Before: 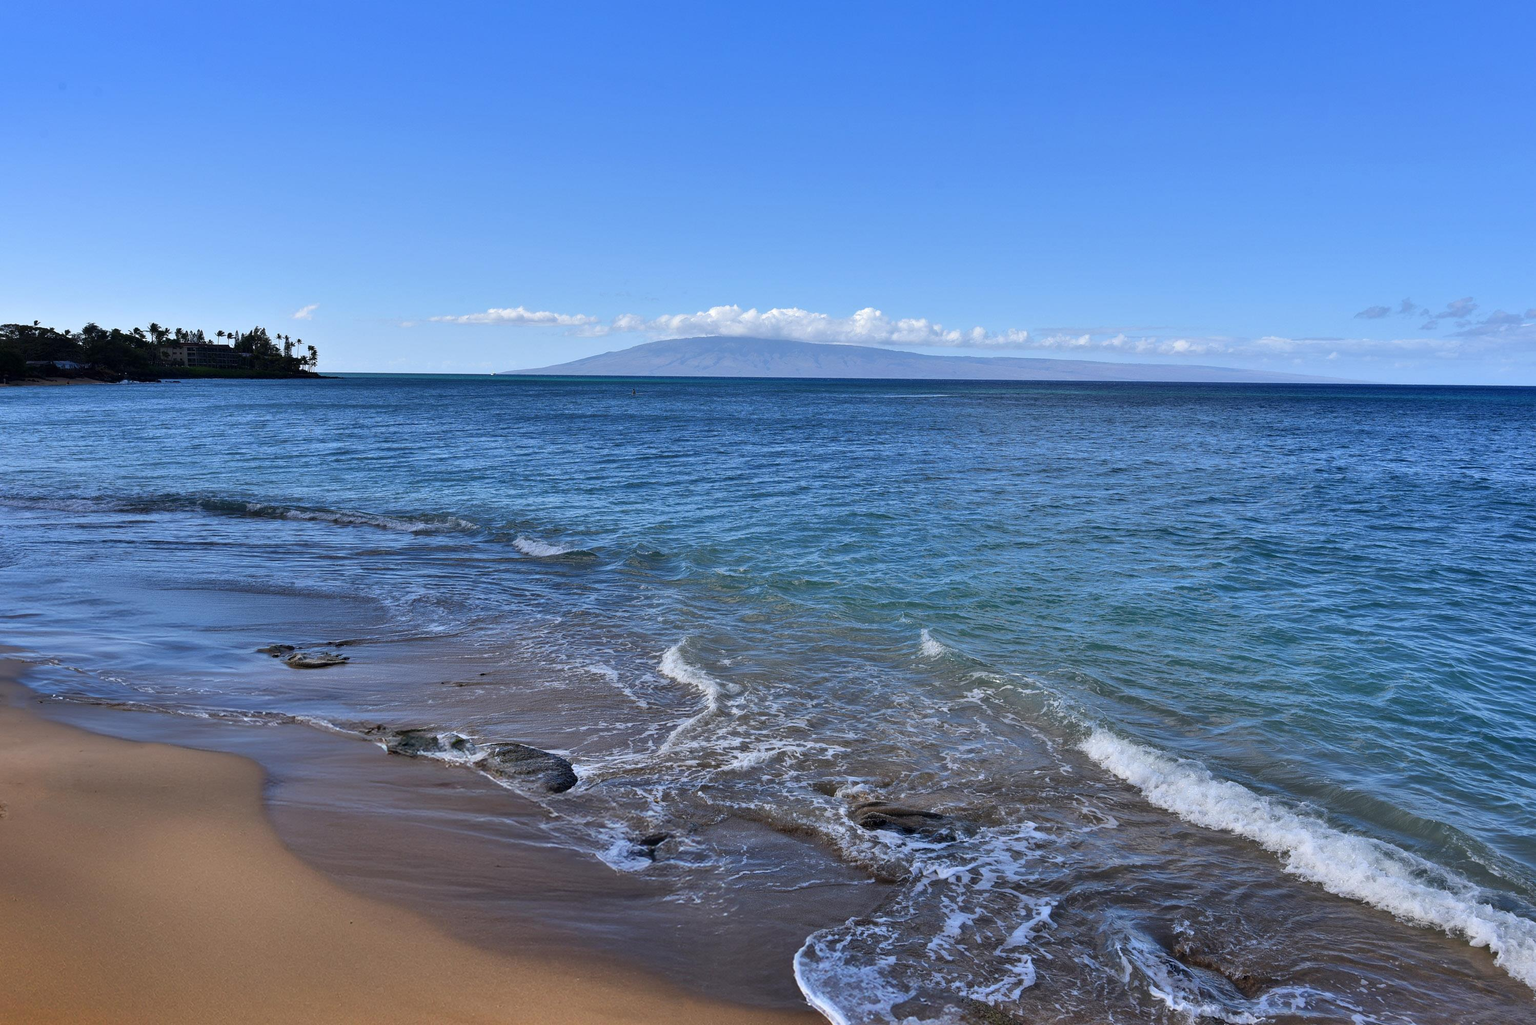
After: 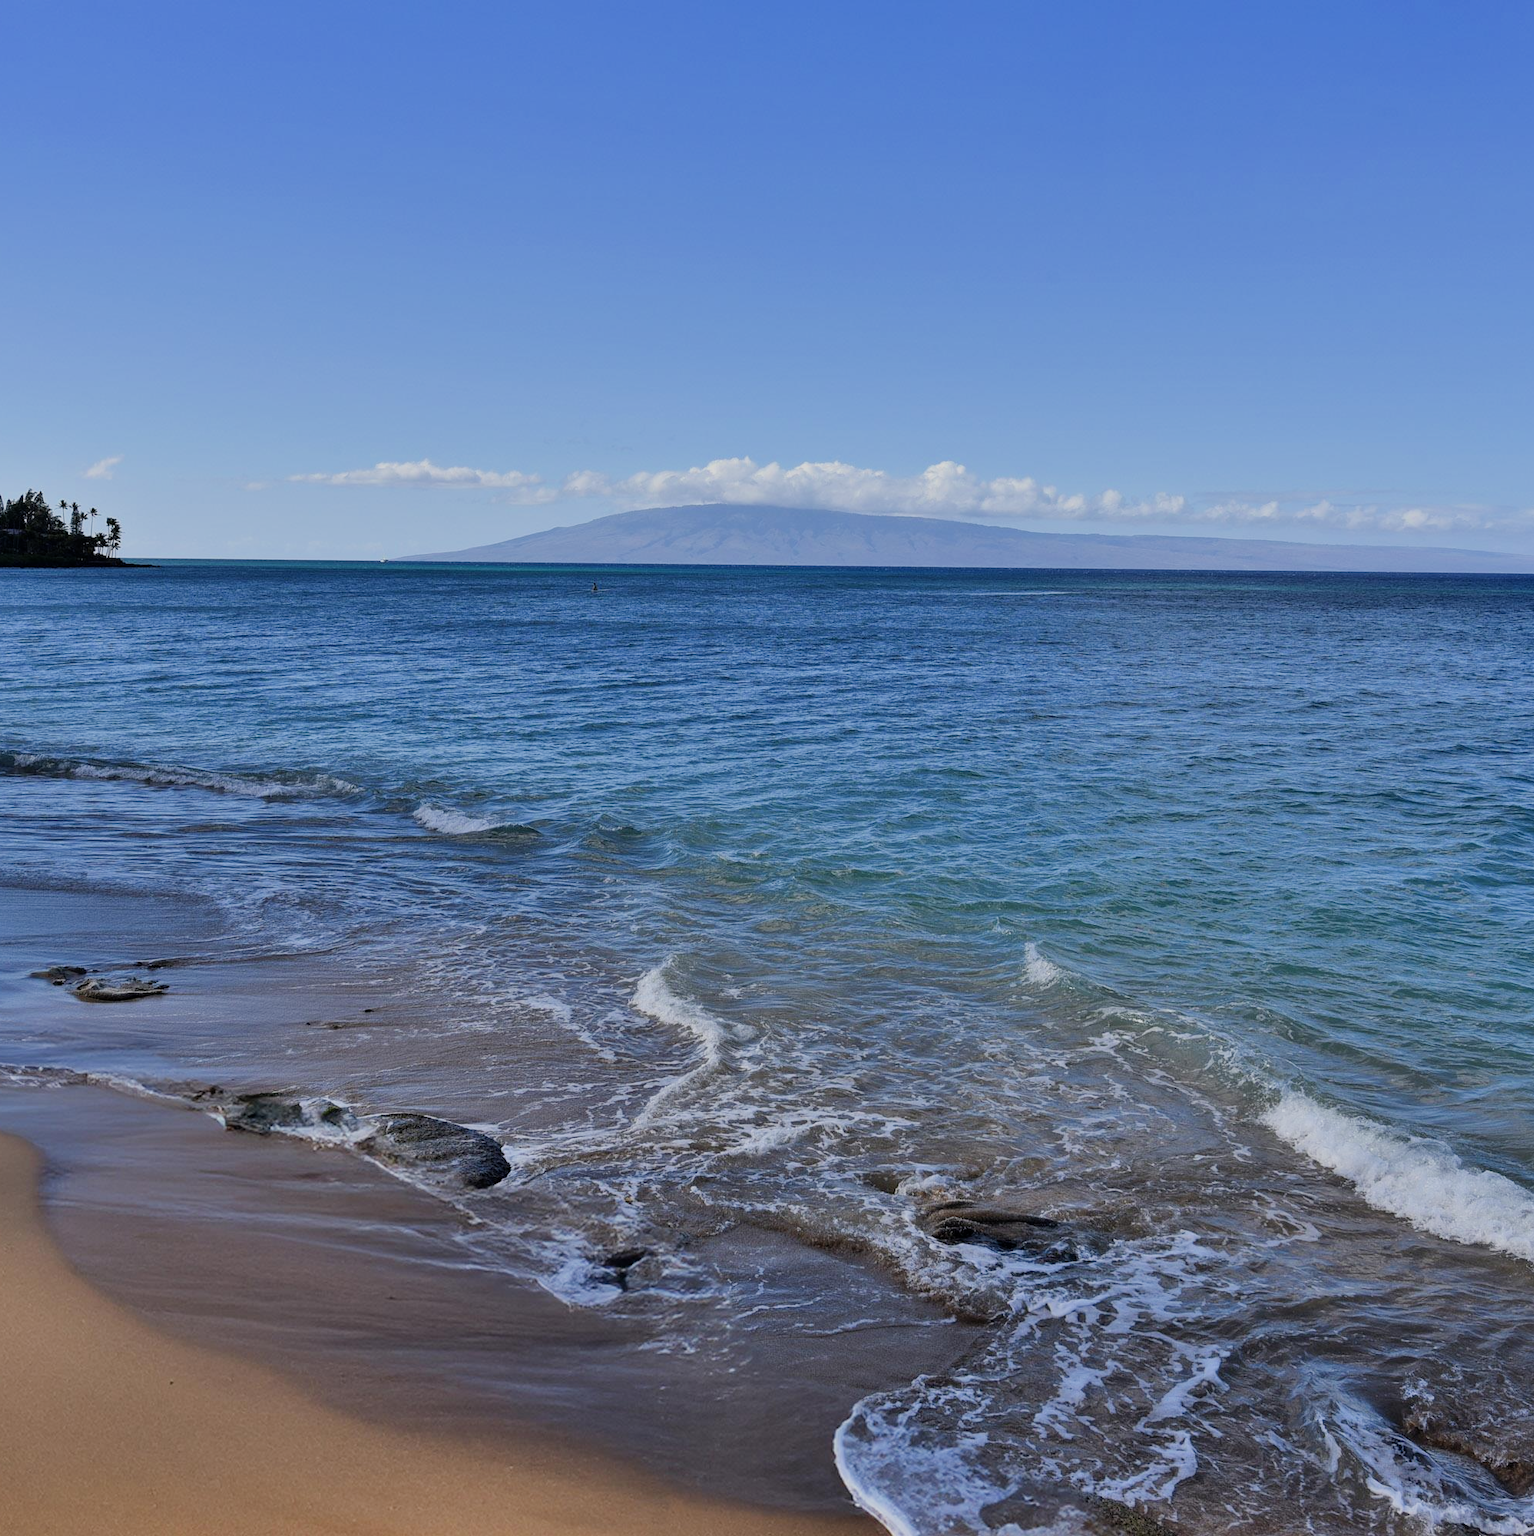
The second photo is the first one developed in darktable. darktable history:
filmic rgb: black relative exposure -16 EV, white relative exposure 4.97 EV, hardness 6.25
crop and rotate: left 15.446%, right 17.836%
